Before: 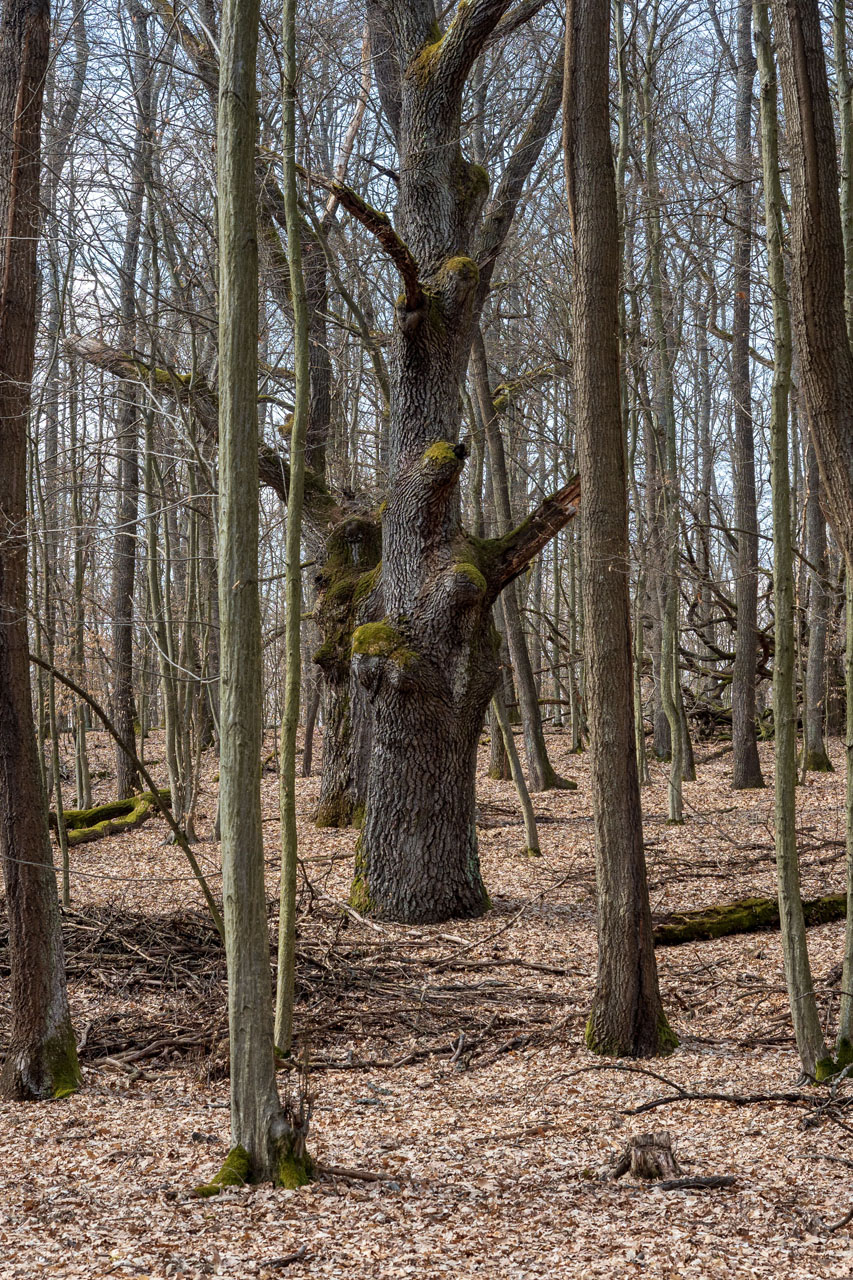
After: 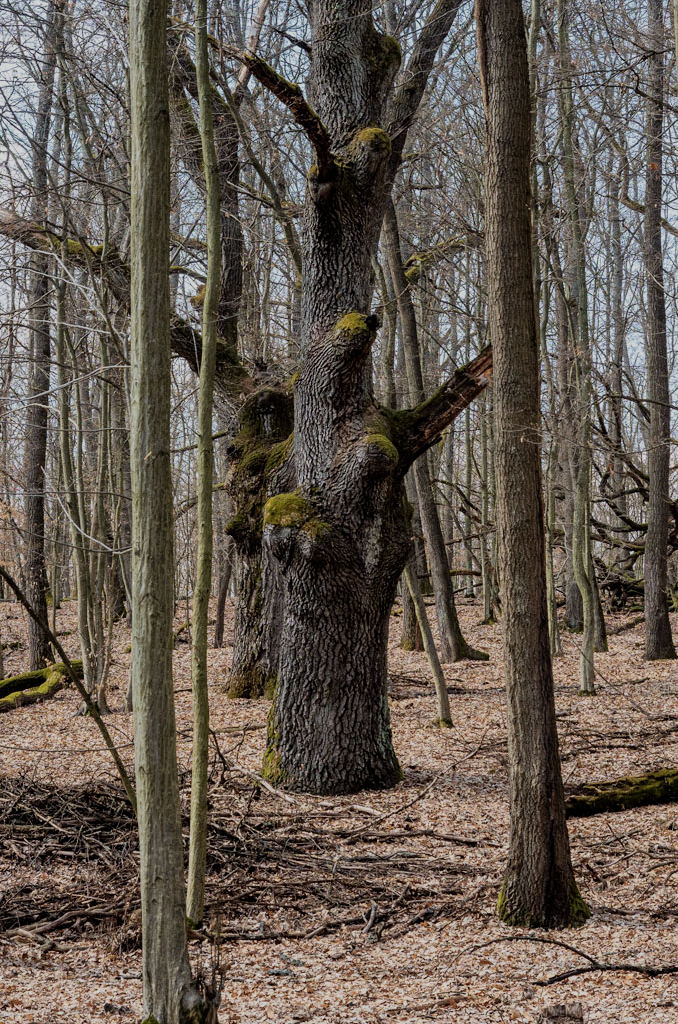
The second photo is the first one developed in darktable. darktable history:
tone equalizer: on, module defaults
crop and rotate: left 10.398%, top 10.08%, right 10.03%, bottom 9.865%
filmic rgb: black relative exposure -7.65 EV, white relative exposure 4.56 EV, hardness 3.61, iterations of high-quality reconstruction 10
